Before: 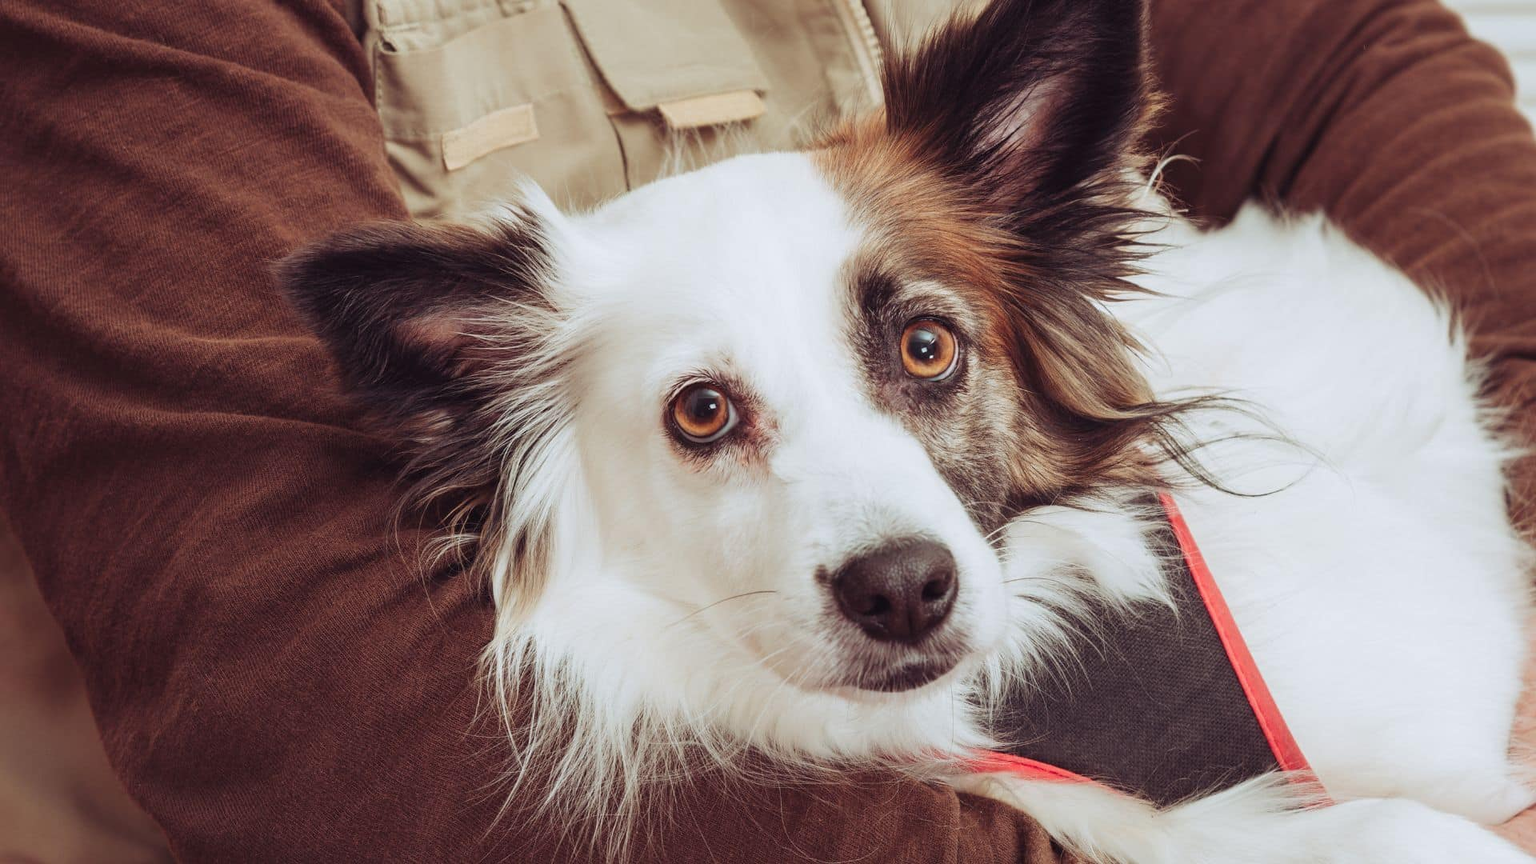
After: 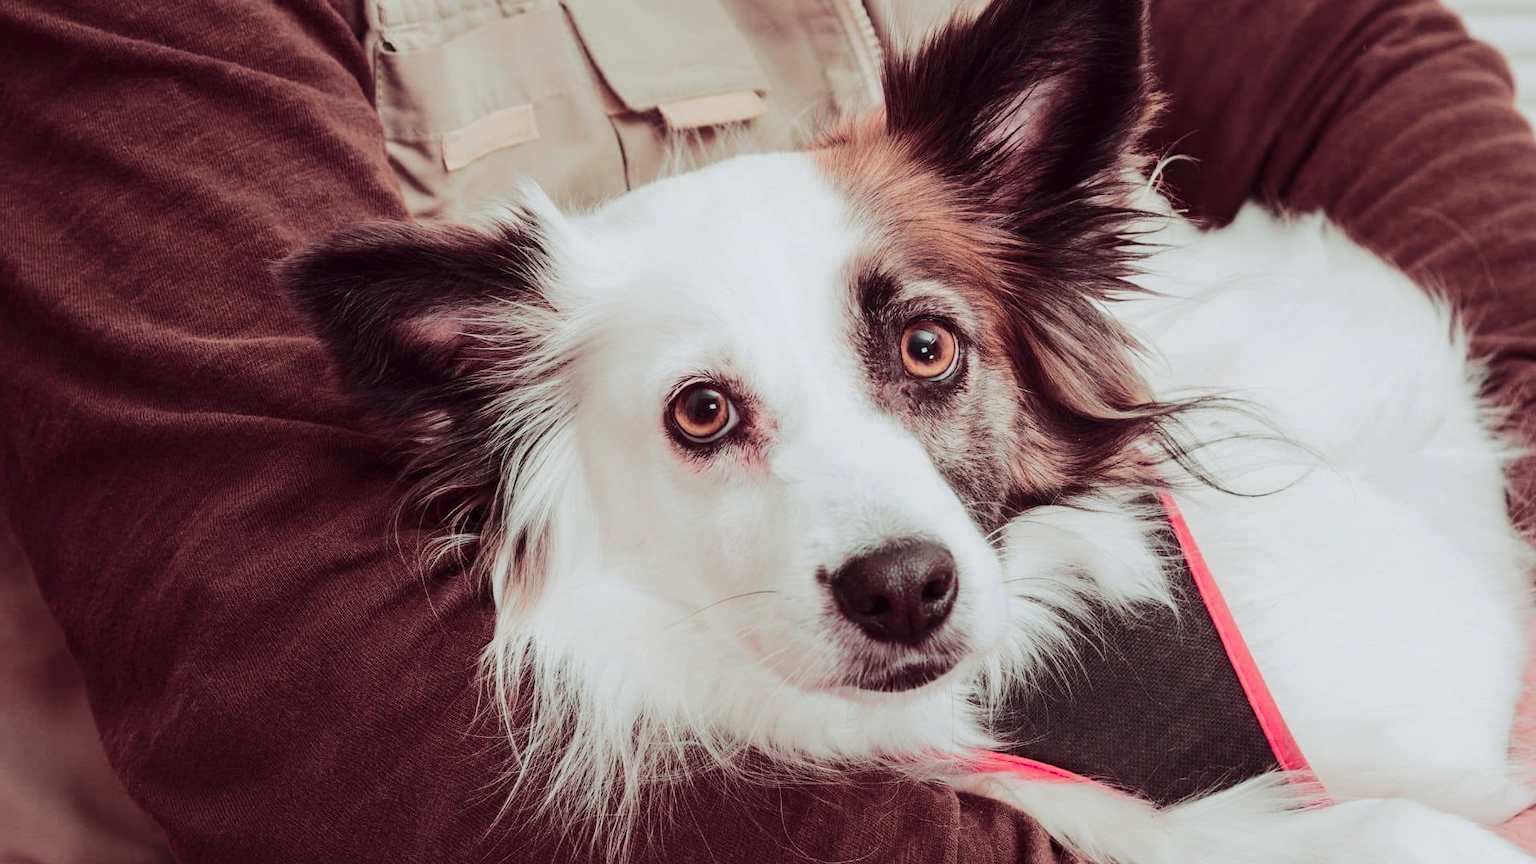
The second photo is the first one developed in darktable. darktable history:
tone curve: curves: ch0 [(0, 0) (0.058, 0.022) (0.265, 0.208) (0.41, 0.417) (0.485, 0.524) (0.638, 0.673) (0.845, 0.828) (0.994, 0.964)]; ch1 [(0, 0) (0.136, 0.146) (0.317, 0.34) (0.382, 0.408) (0.469, 0.482) (0.498, 0.497) (0.557, 0.573) (0.644, 0.643) (0.725, 0.765) (1, 1)]; ch2 [(0, 0) (0.352, 0.403) (0.45, 0.469) (0.502, 0.504) (0.54, 0.524) (0.592, 0.566) (0.638, 0.599) (1, 1)], color space Lab, independent channels, preserve colors none
